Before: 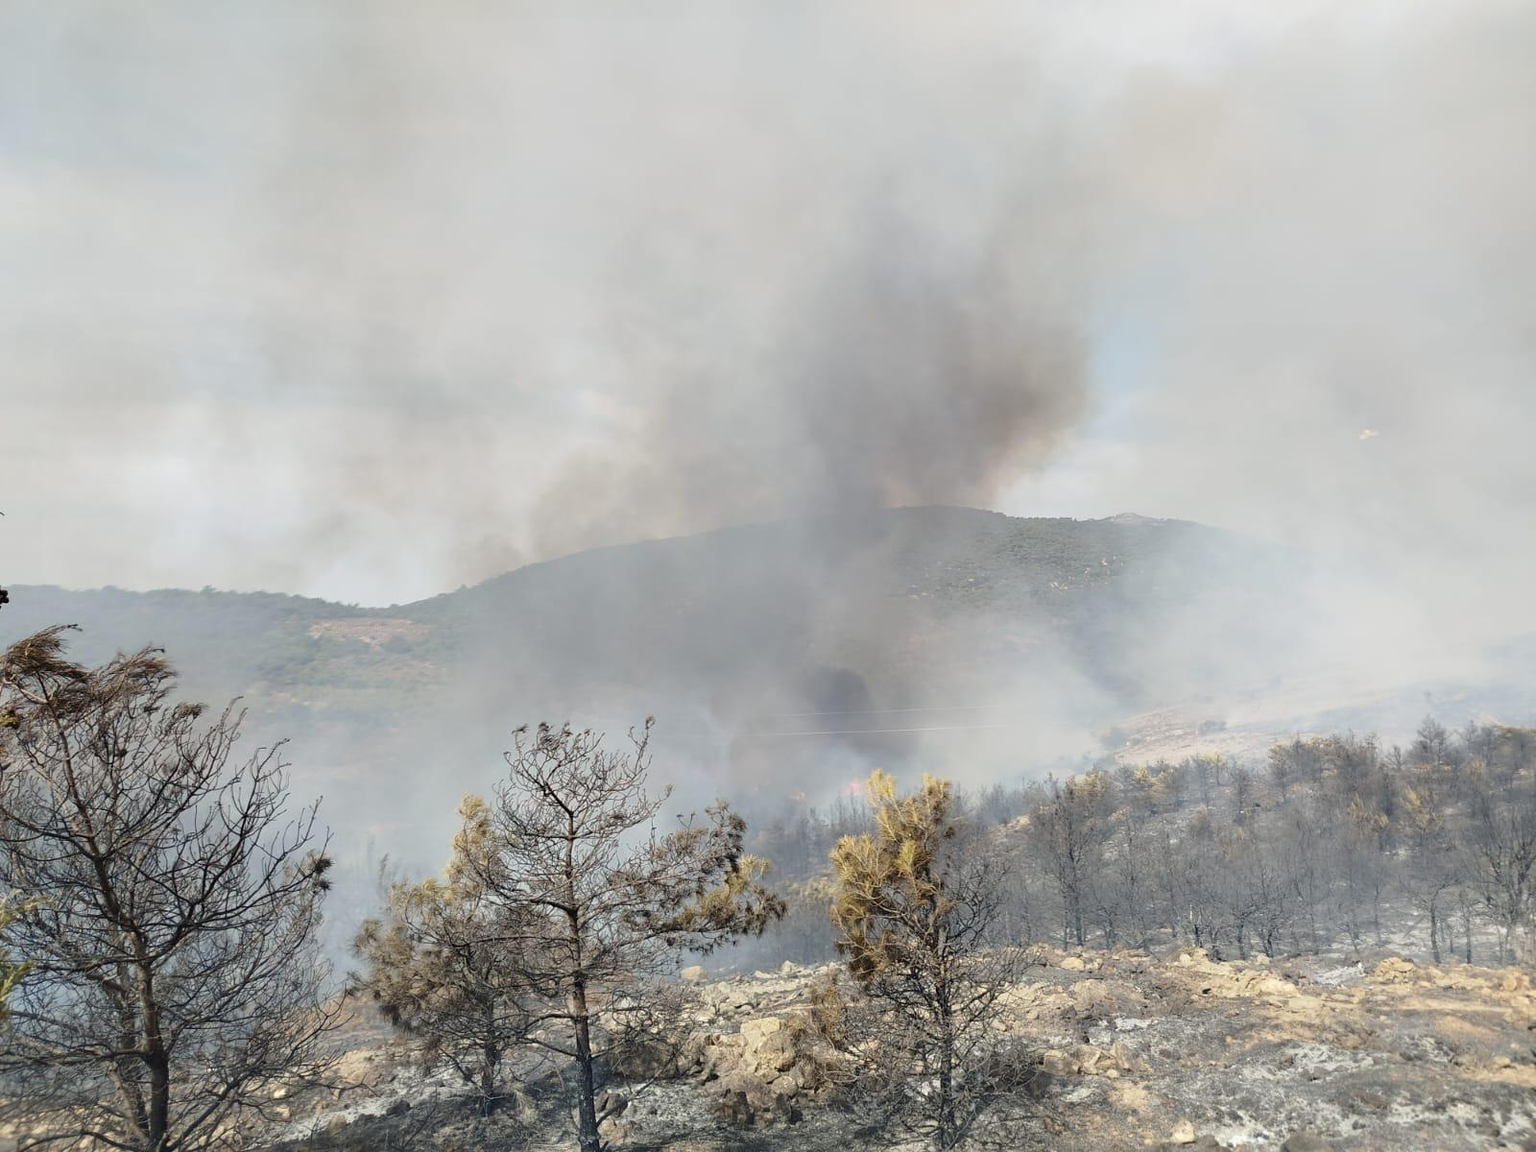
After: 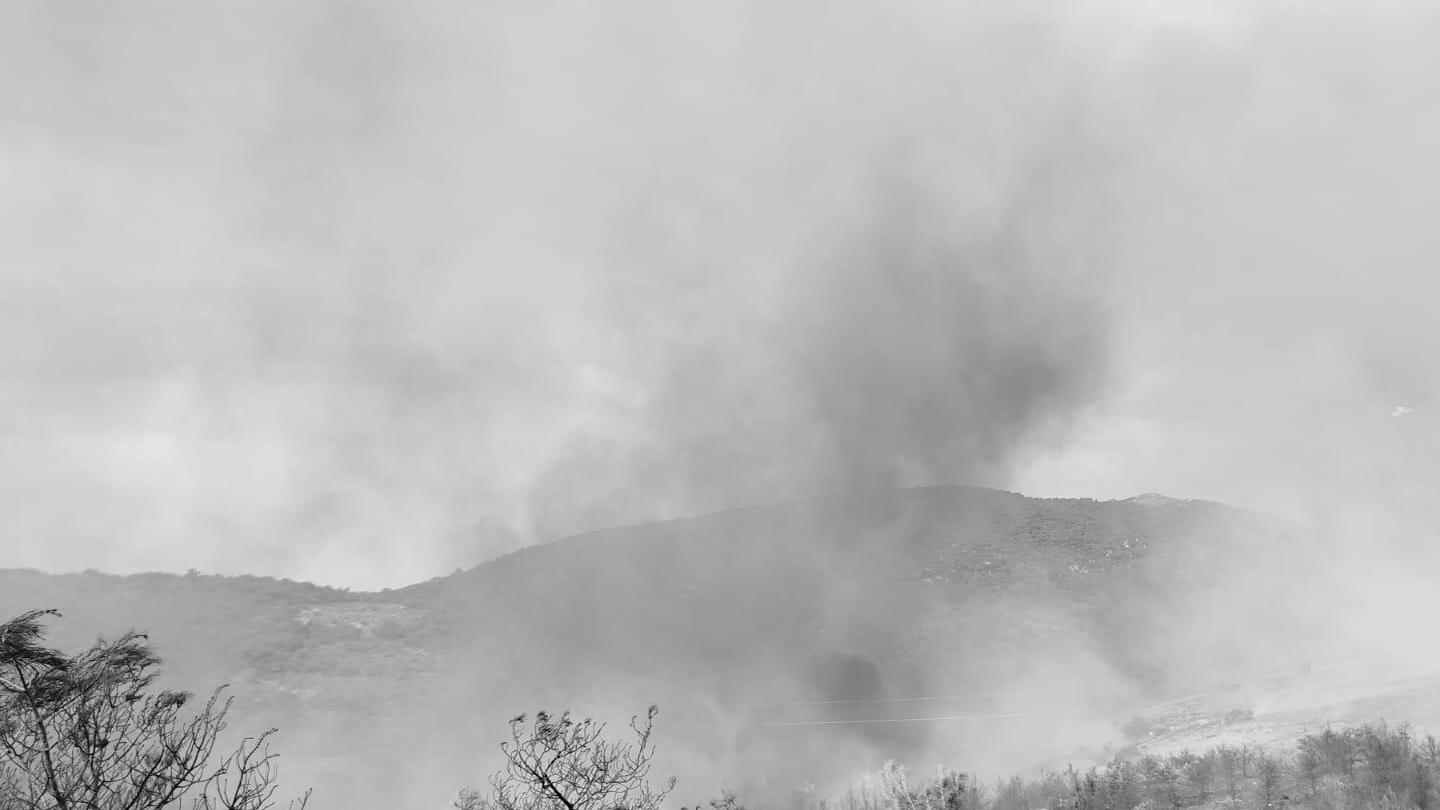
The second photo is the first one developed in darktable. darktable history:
monochrome: on, module defaults
crop: left 1.509%, top 3.452%, right 7.696%, bottom 28.452%
